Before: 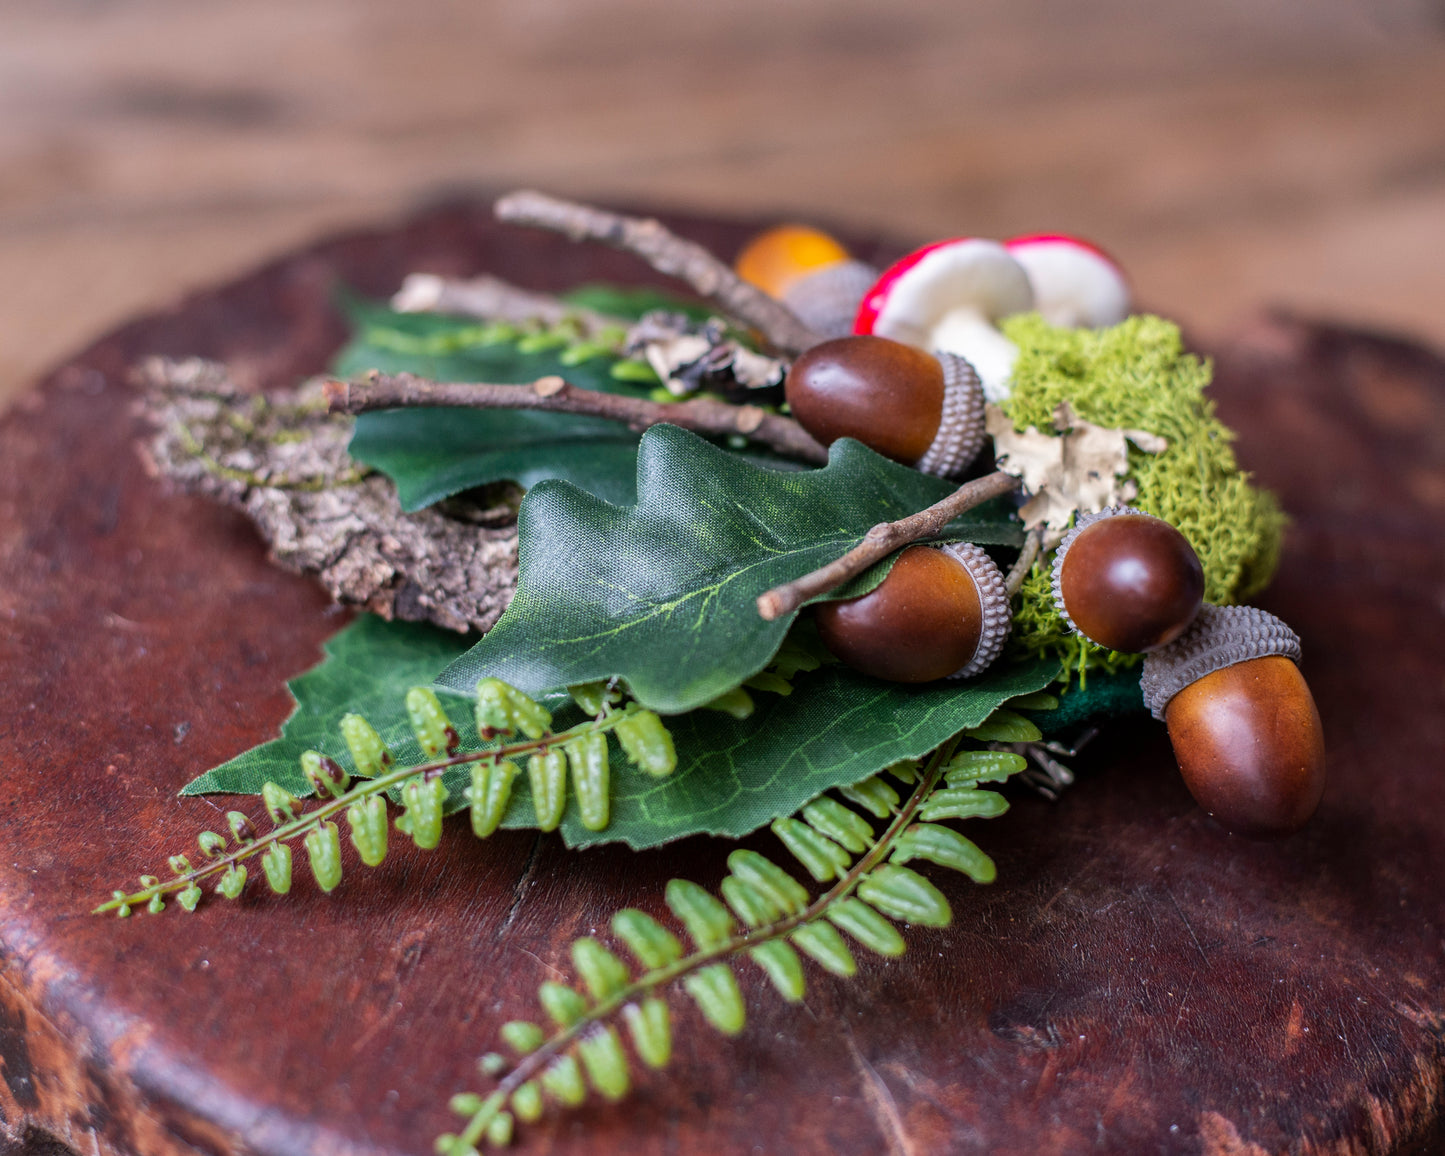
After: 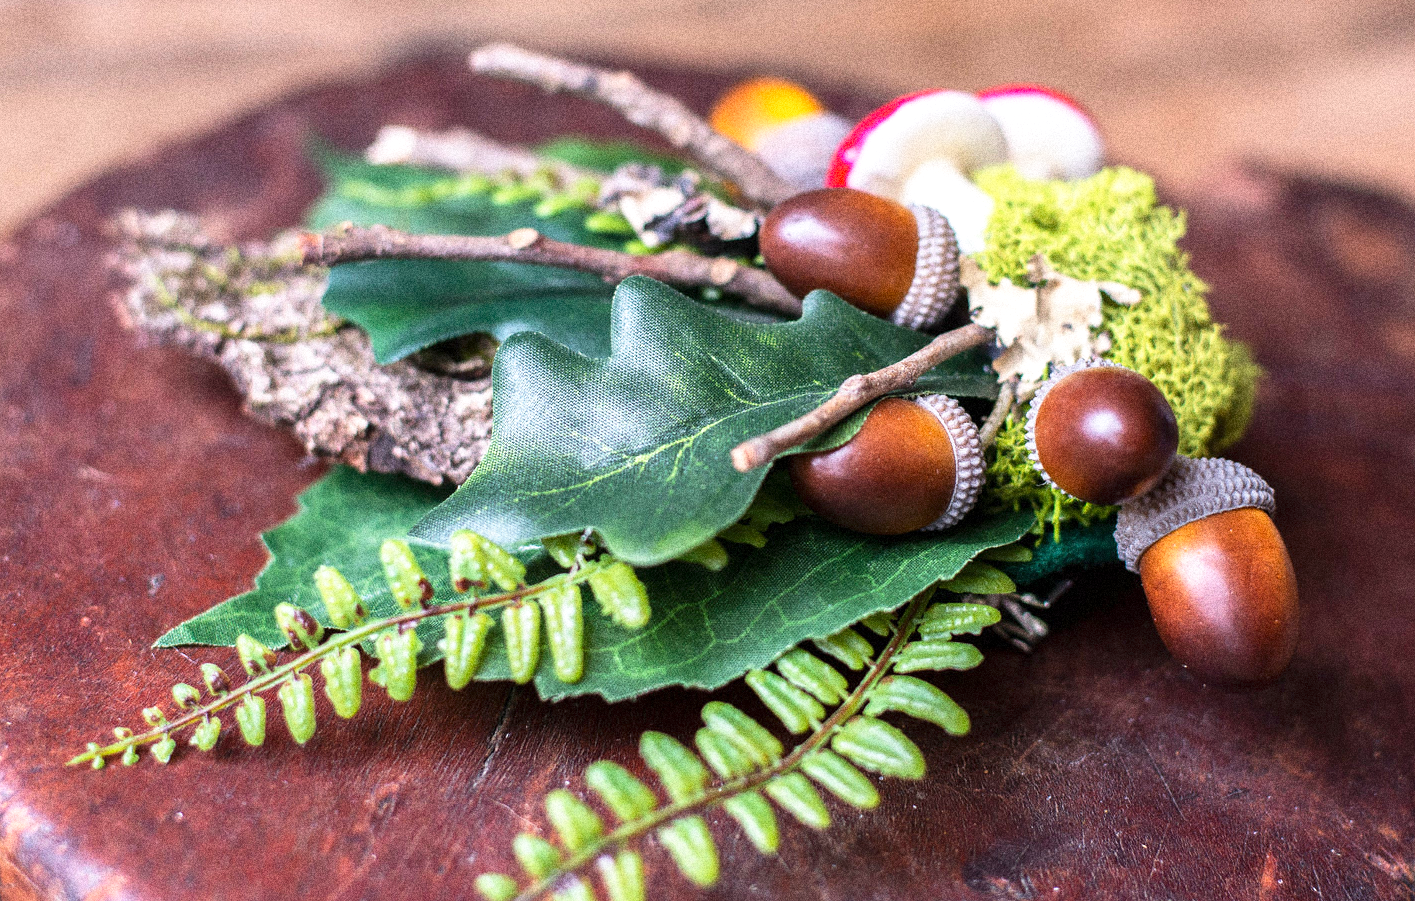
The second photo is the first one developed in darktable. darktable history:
sharpen: radius 2.883, amount 0.868, threshold 47.523
base curve: curves: ch0 [(0, 0) (0.688, 0.865) (1, 1)], preserve colors none
grain: coarseness 14.49 ISO, strength 48.04%, mid-tones bias 35%
crop and rotate: left 1.814%, top 12.818%, right 0.25%, bottom 9.225%
exposure: exposure 0.485 EV, compensate highlight preservation false
